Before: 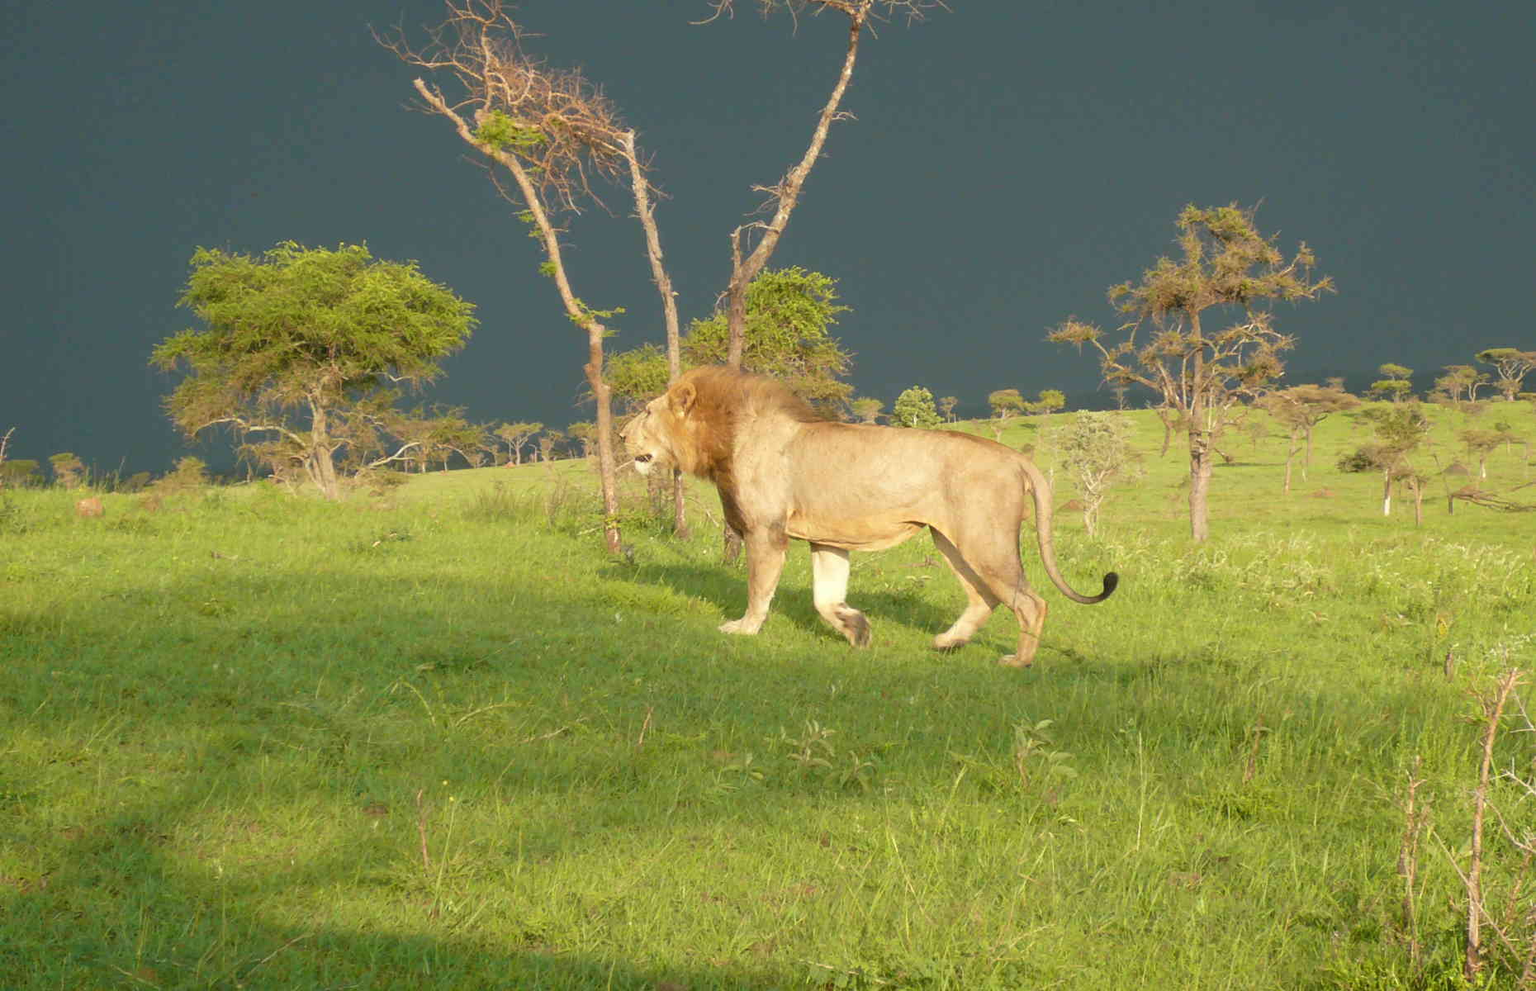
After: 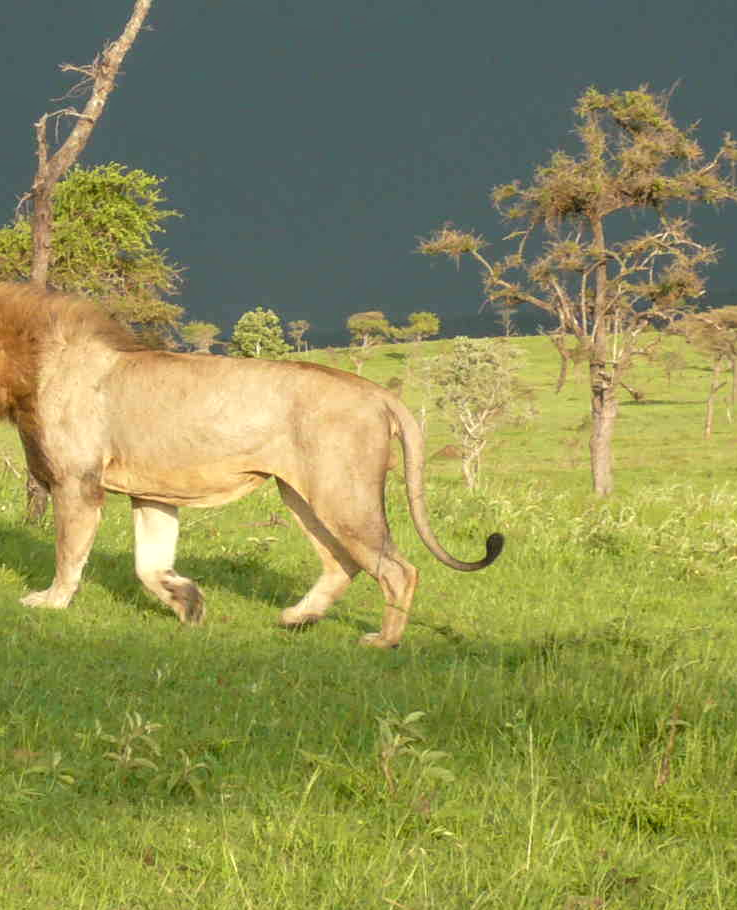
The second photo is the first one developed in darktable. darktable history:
crop: left 45.721%, top 13.393%, right 14.118%, bottom 10.01%
local contrast: highlights 0%, shadows 0%, detail 133%
